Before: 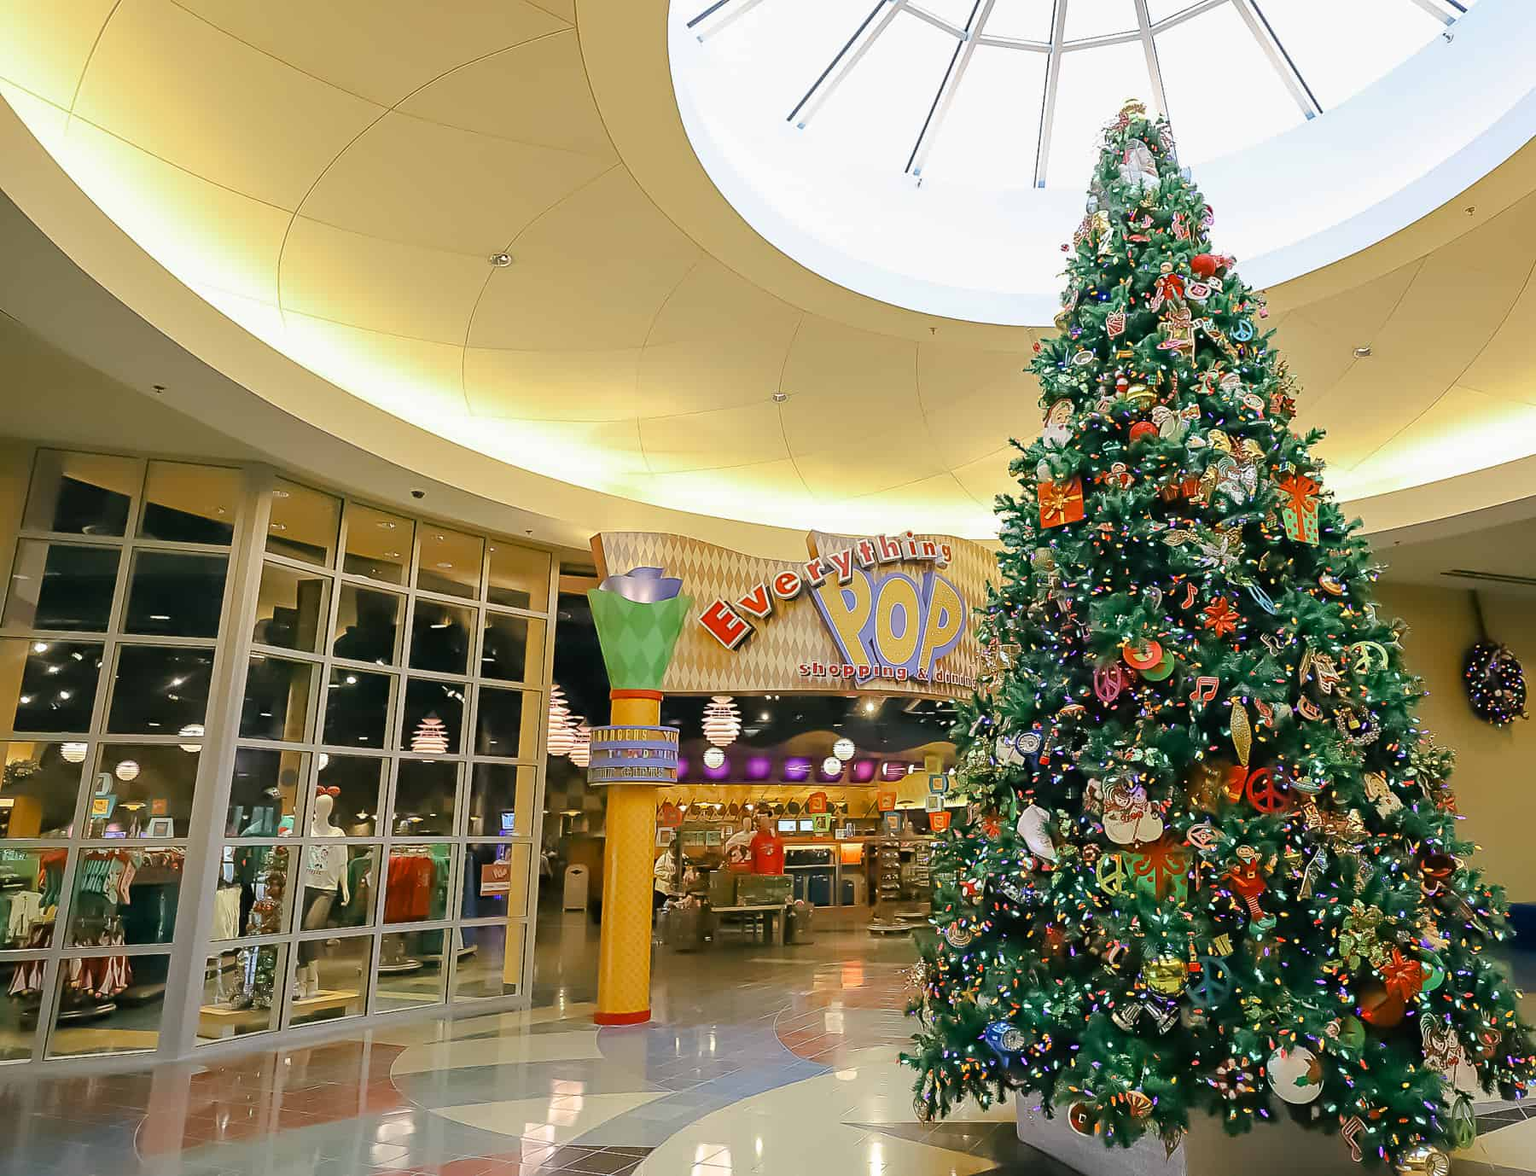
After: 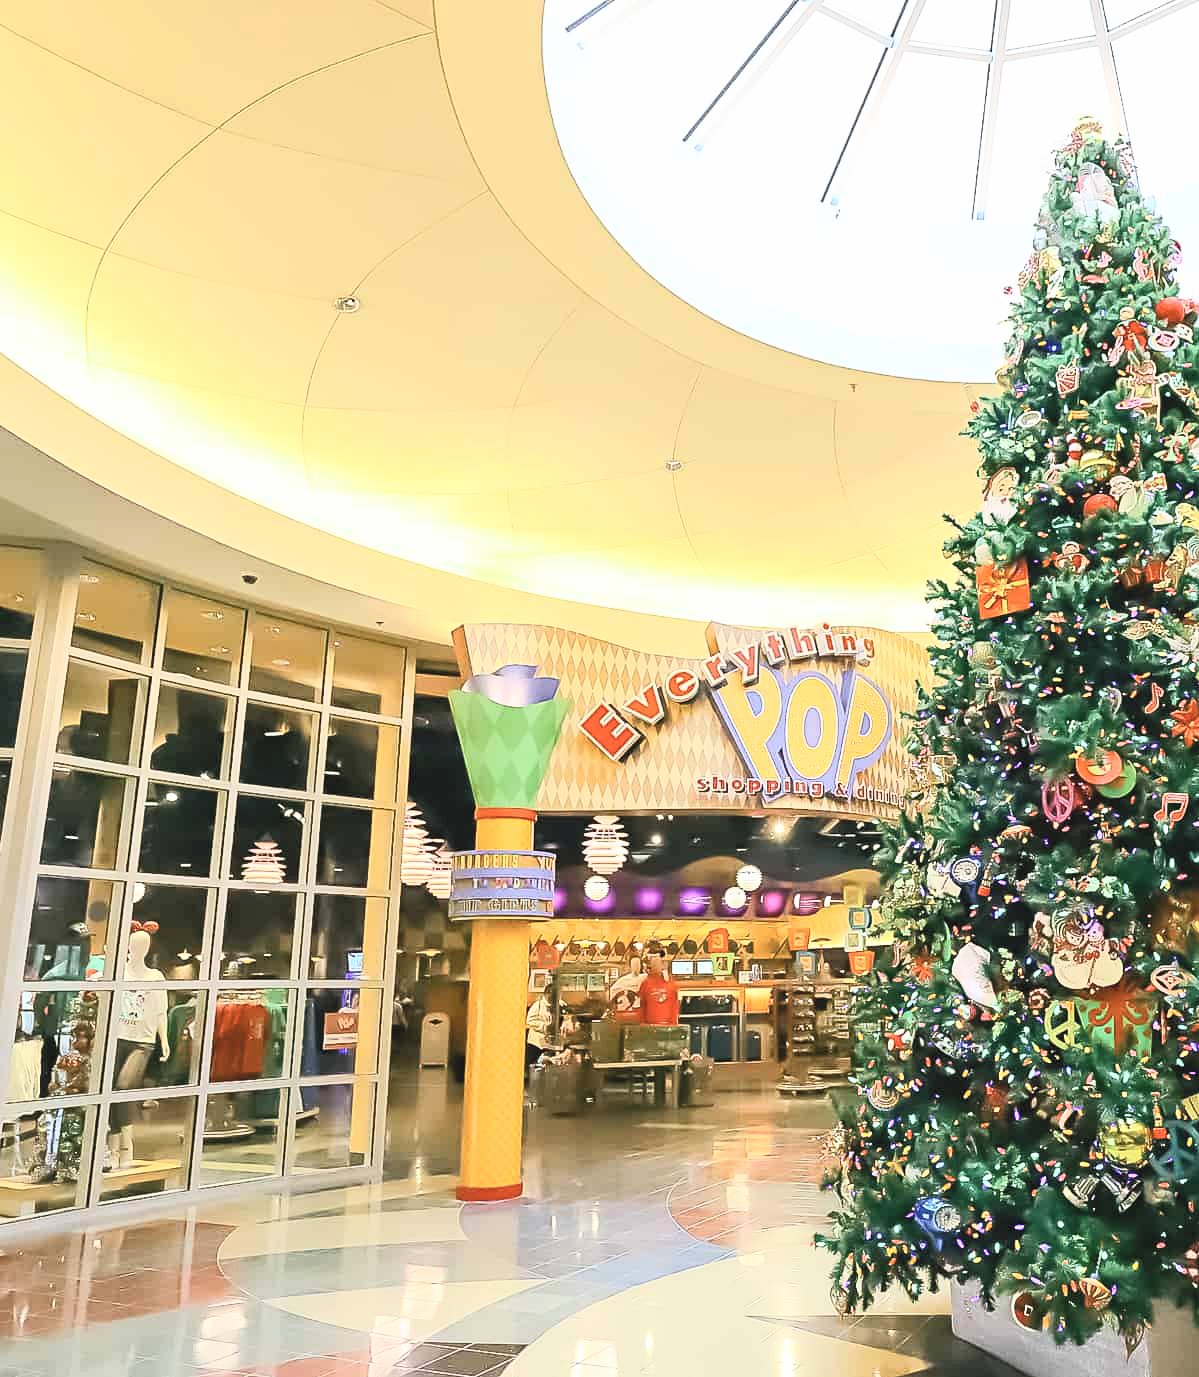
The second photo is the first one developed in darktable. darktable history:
exposure: compensate highlight preservation false
crop and rotate: left 13.356%, right 20.002%
contrast brightness saturation: contrast 0.374, brightness 0.527
